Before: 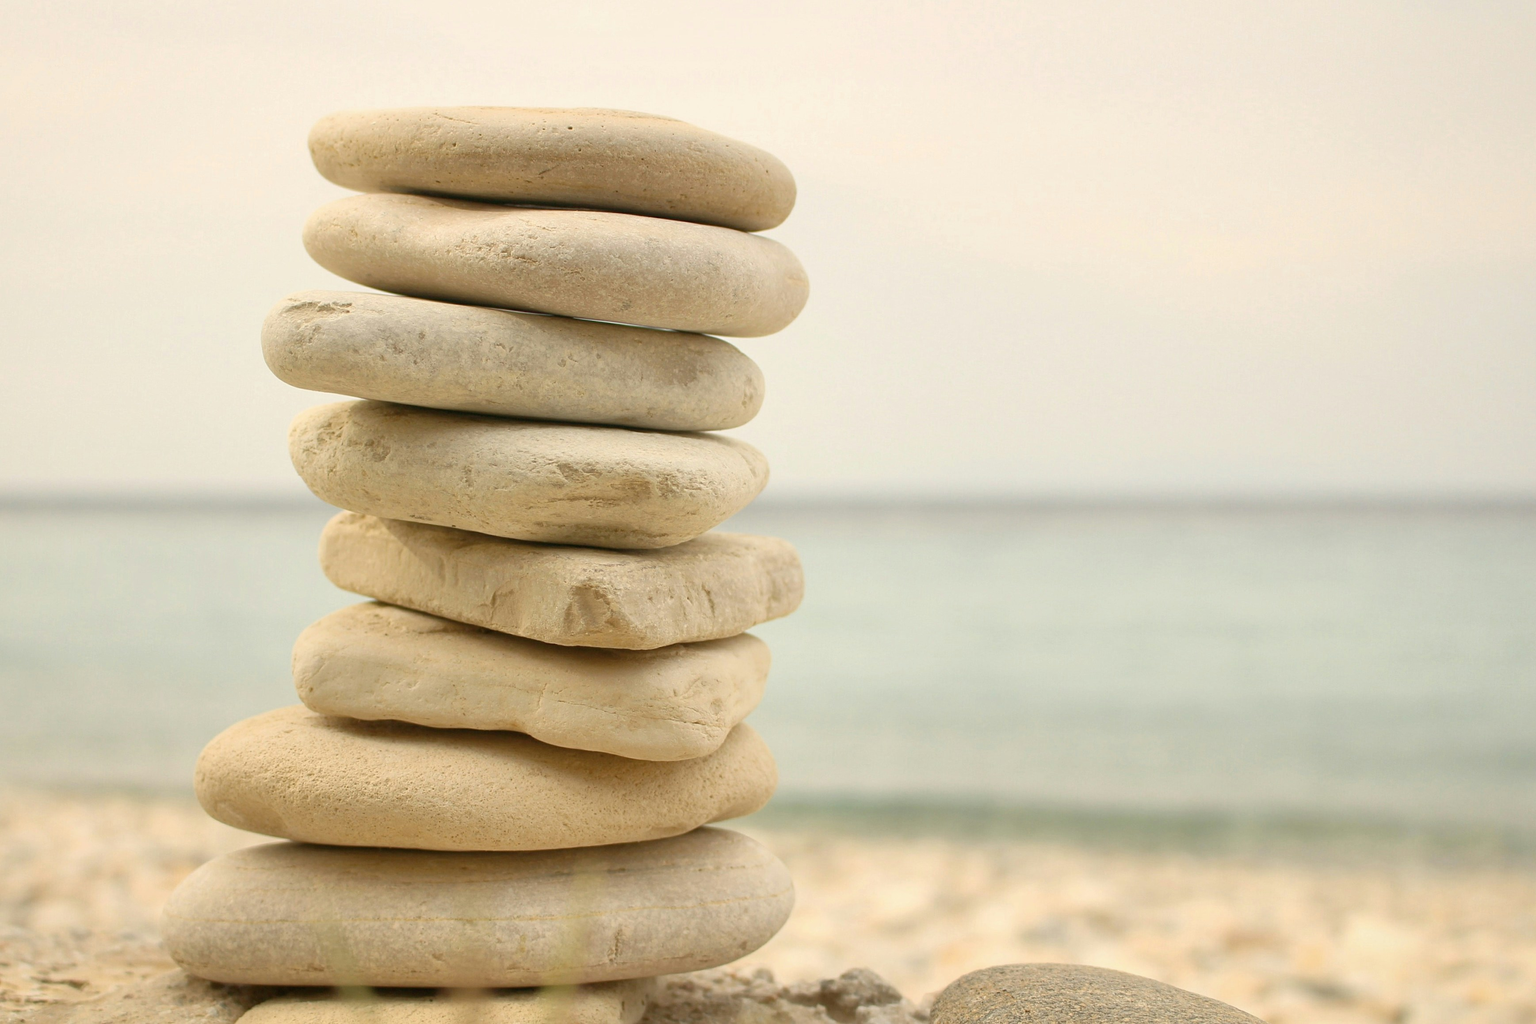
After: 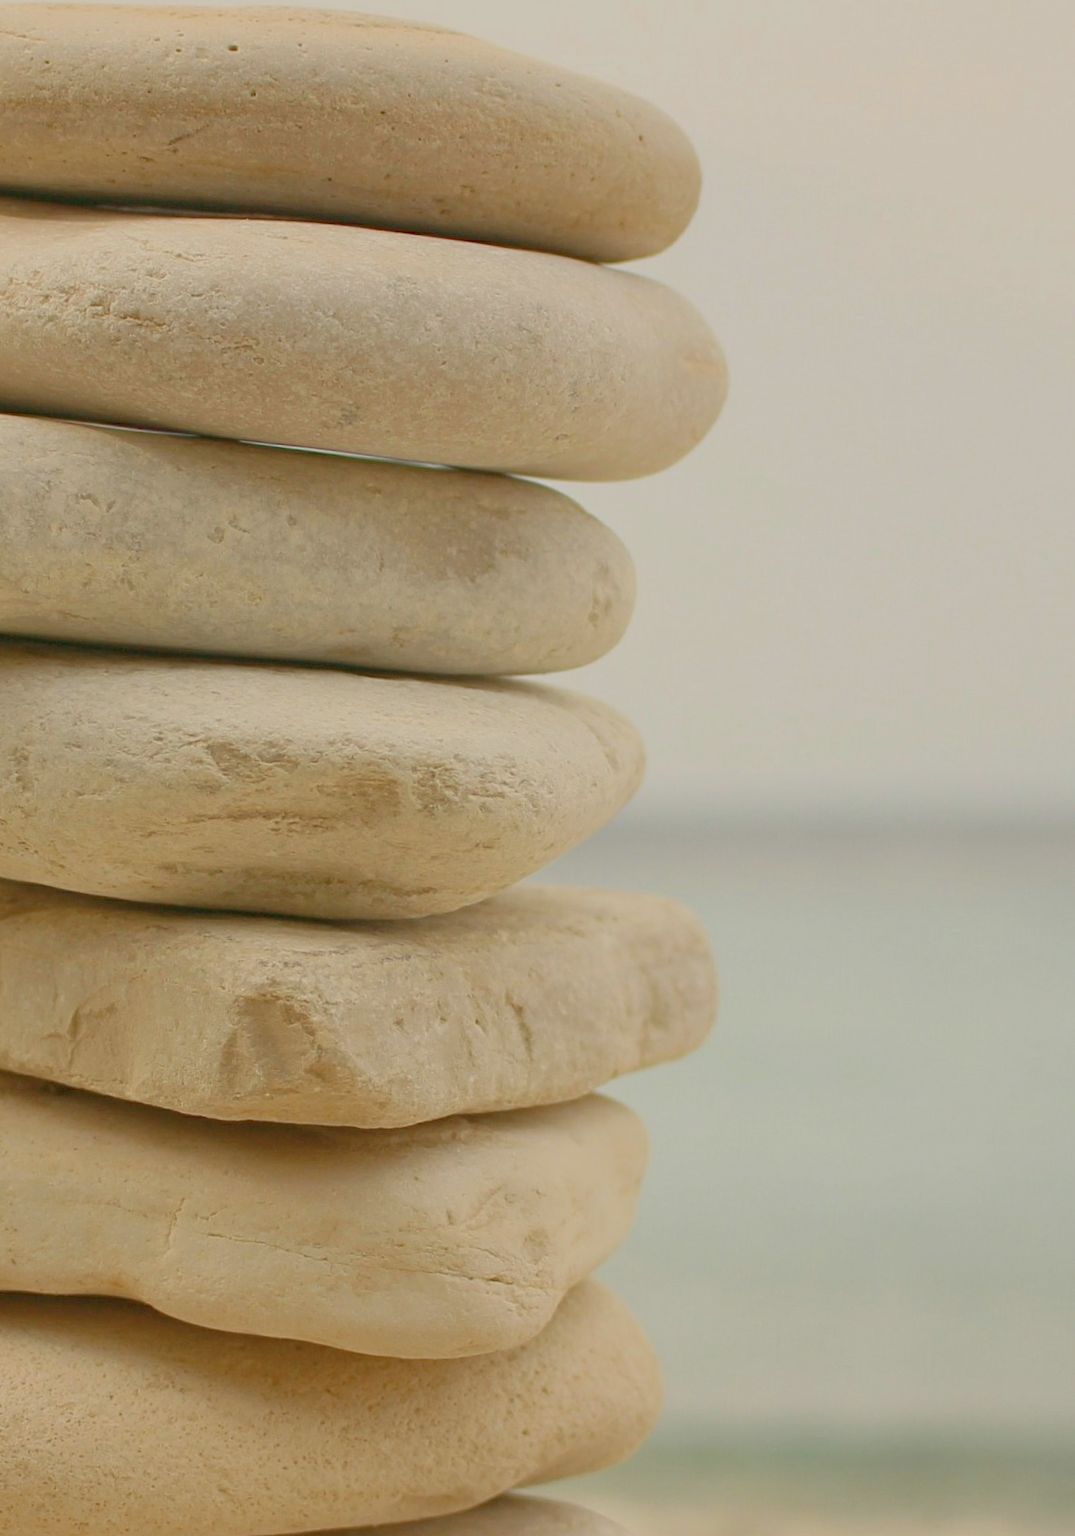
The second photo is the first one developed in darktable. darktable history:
color balance rgb: perceptual saturation grading › global saturation 0.346%, contrast -29.413%
crop and rotate: left 29.803%, top 10.239%, right 36.372%, bottom 17.291%
